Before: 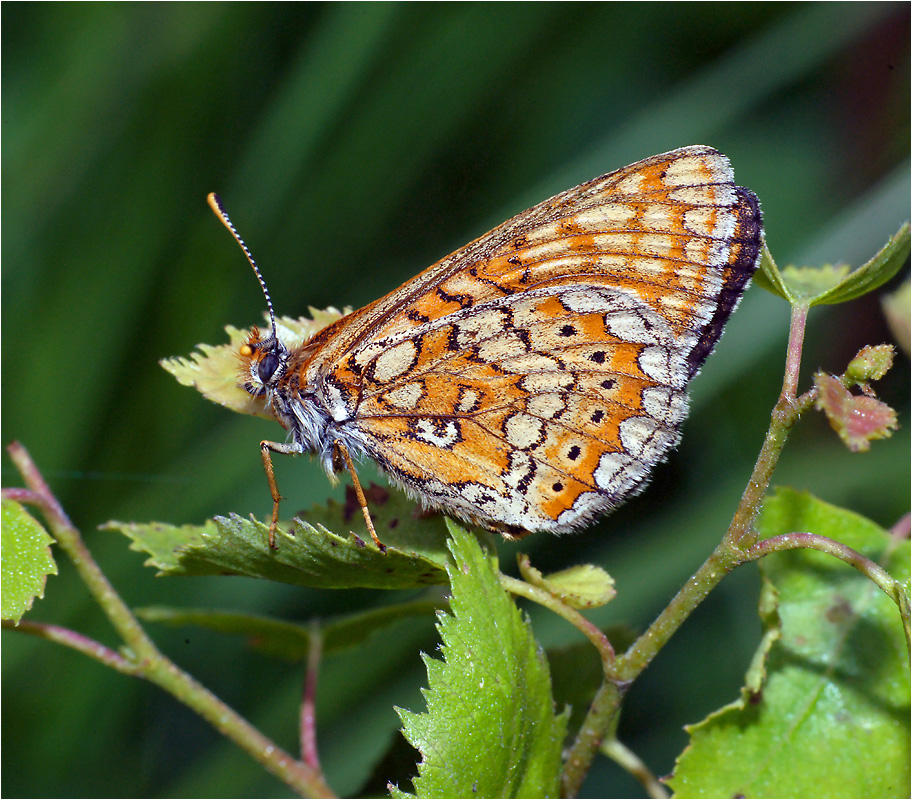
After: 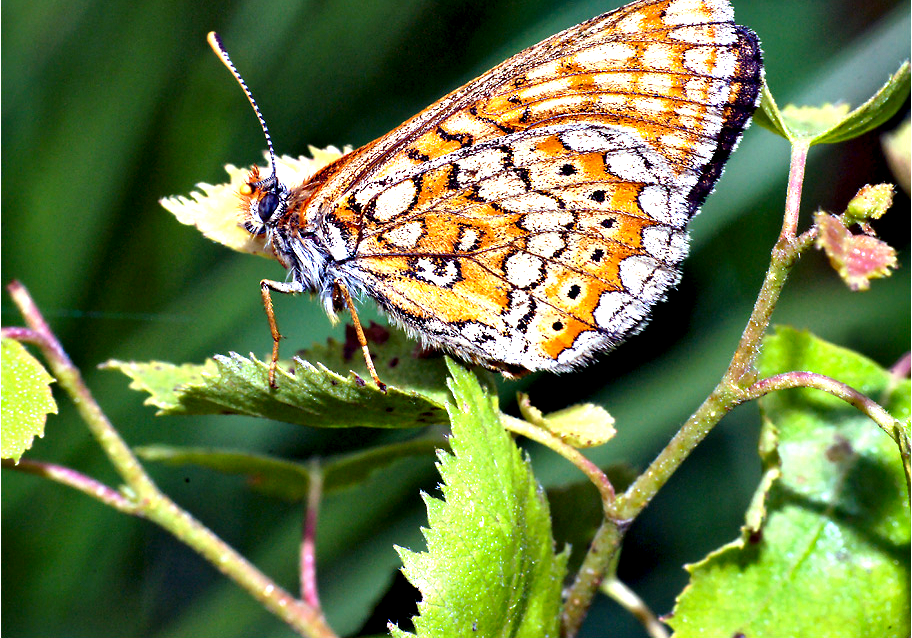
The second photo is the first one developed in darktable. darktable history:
crop and rotate: top 20.19%
exposure: exposure 0.74 EV, compensate highlight preservation false
contrast equalizer: octaves 7, y [[0.6 ×6], [0.55 ×6], [0 ×6], [0 ×6], [0 ×6]]
shadows and highlights: shadows 36.85, highlights -27.2, soften with gaussian
